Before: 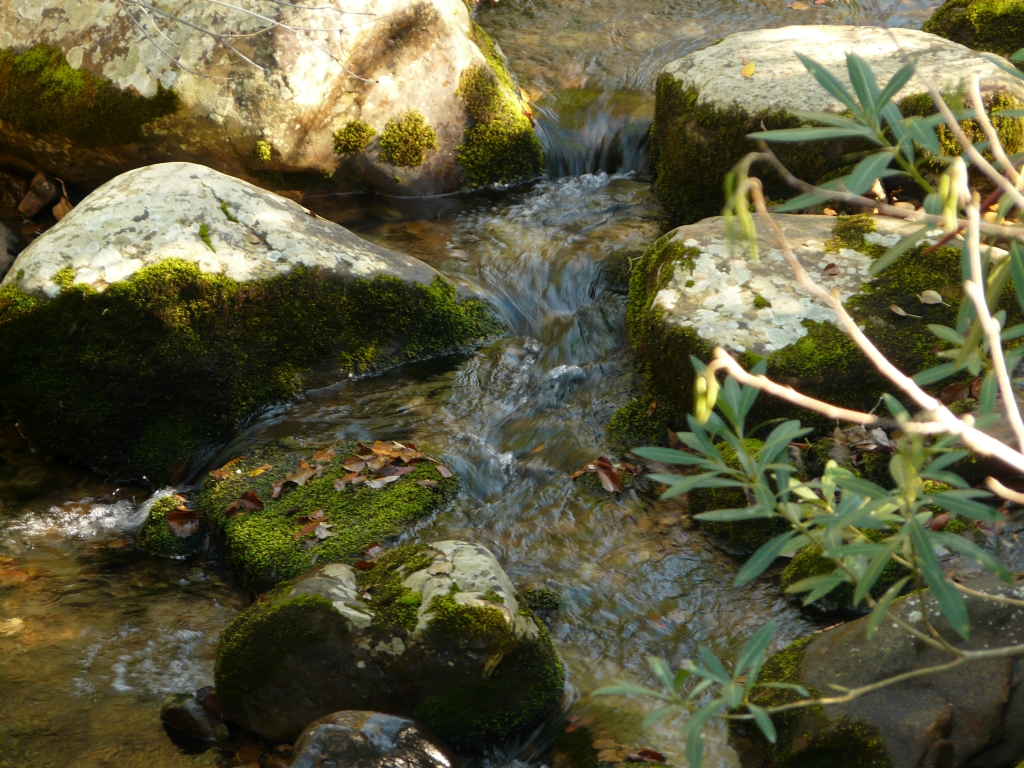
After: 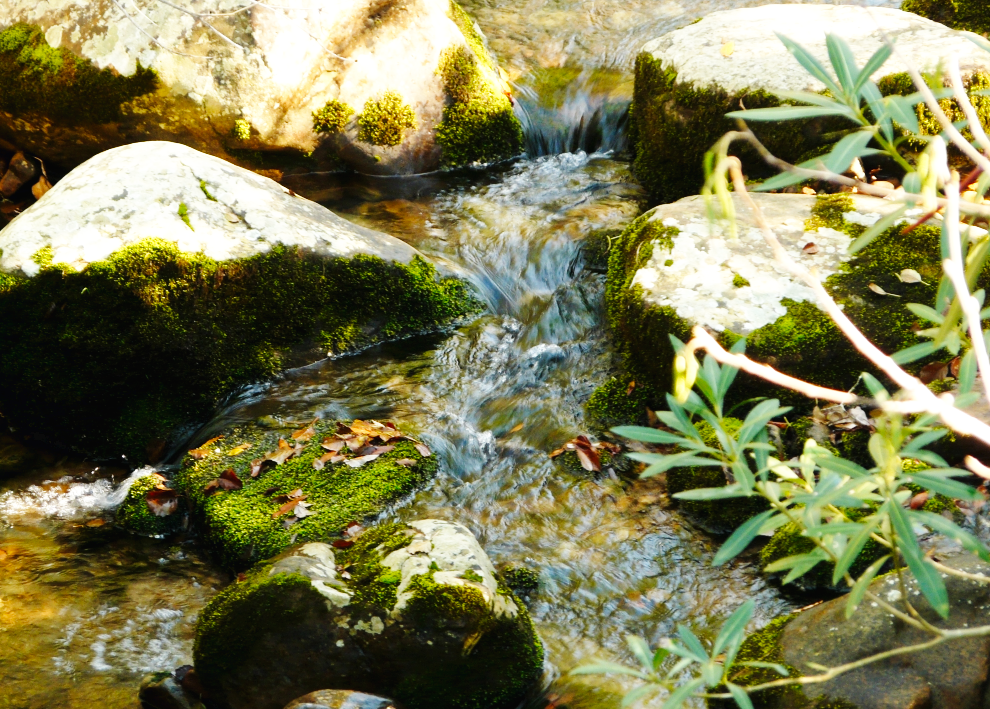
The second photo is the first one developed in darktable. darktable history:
crop: left 2.091%, top 2.774%, right 1.216%, bottom 4.881%
tone equalizer: on, module defaults
base curve: curves: ch0 [(0, 0.003) (0.001, 0.002) (0.006, 0.004) (0.02, 0.022) (0.048, 0.086) (0.094, 0.234) (0.162, 0.431) (0.258, 0.629) (0.385, 0.8) (0.548, 0.918) (0.751, 0.988) (1, 1)], preserve colors none
exposure: compensate highlight preservation false
